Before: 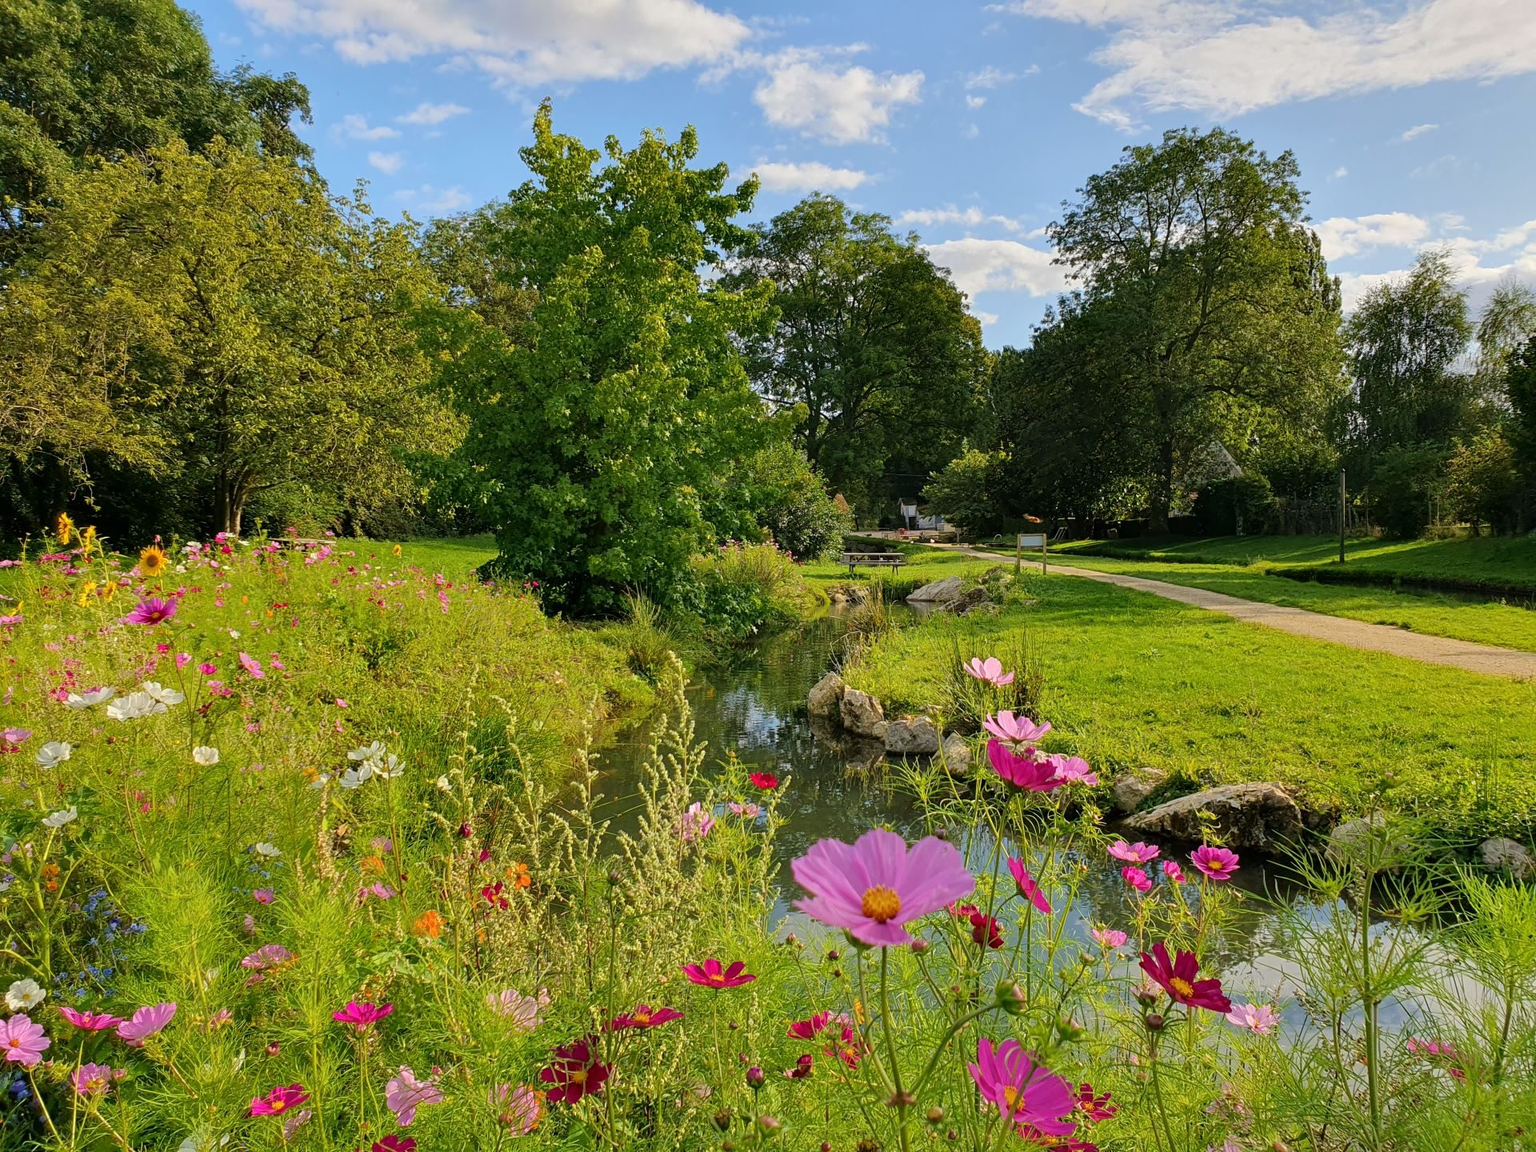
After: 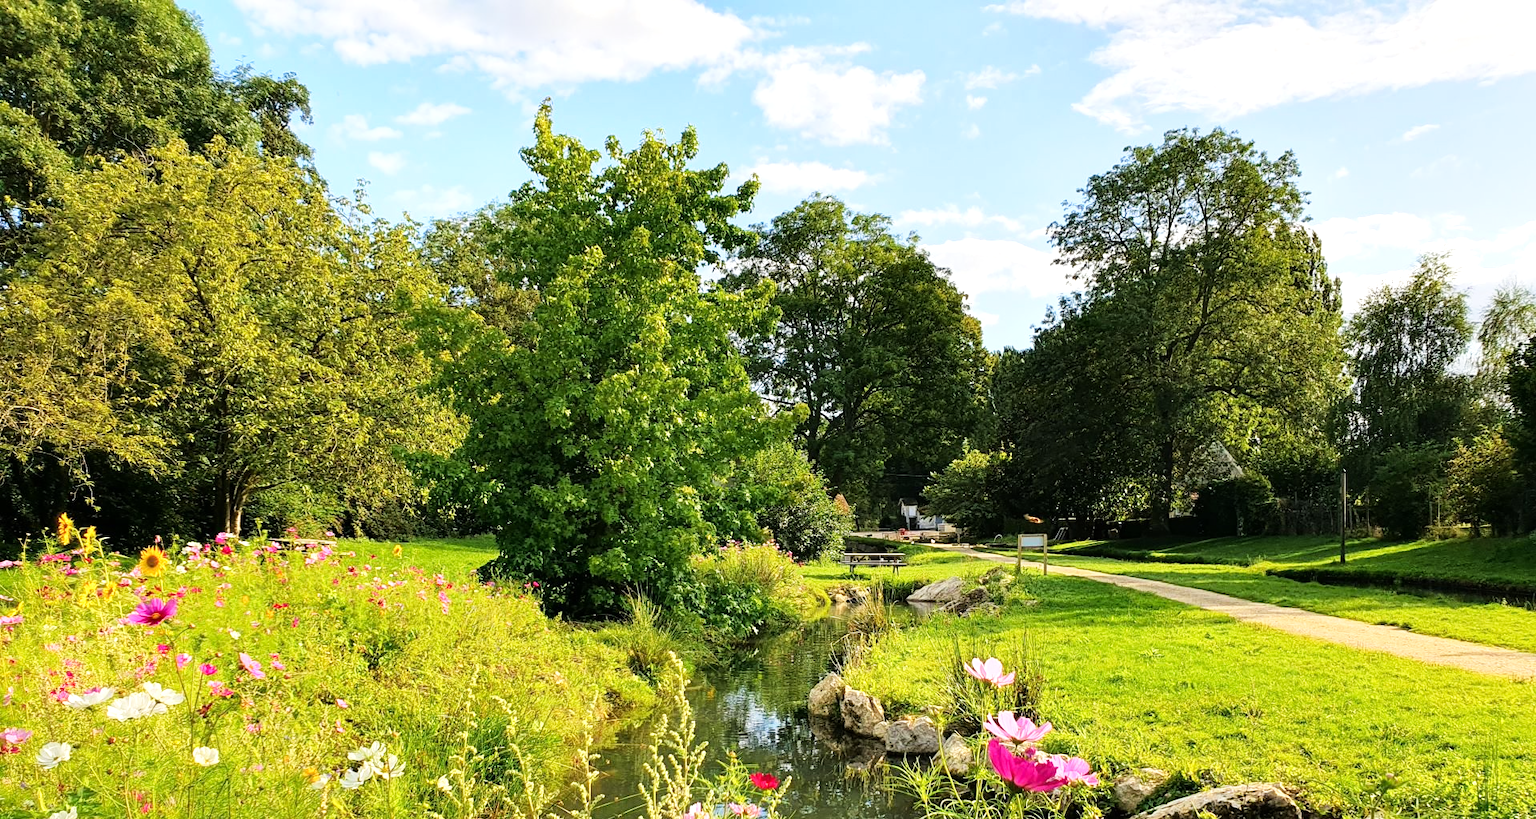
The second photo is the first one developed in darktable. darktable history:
exposure: exposure 0.024 EV, compensate highlight preservation false
base curve: curves: ch0 [(0, 0) (0.666, 0.806) (1, 1)], preserve colors none
crop: right 0.001%, bottom 28.821%
tone equalizer: -8 EV -0.718 EV, -7 EV -0.734 EV, -6 EV -0.595 EV, -5 EV -0.388 EV, -3 EV 0.4 EV, -2 EV 0.6 EV, -1 EV 0.677 EV, +0 EV 0.722 EV
